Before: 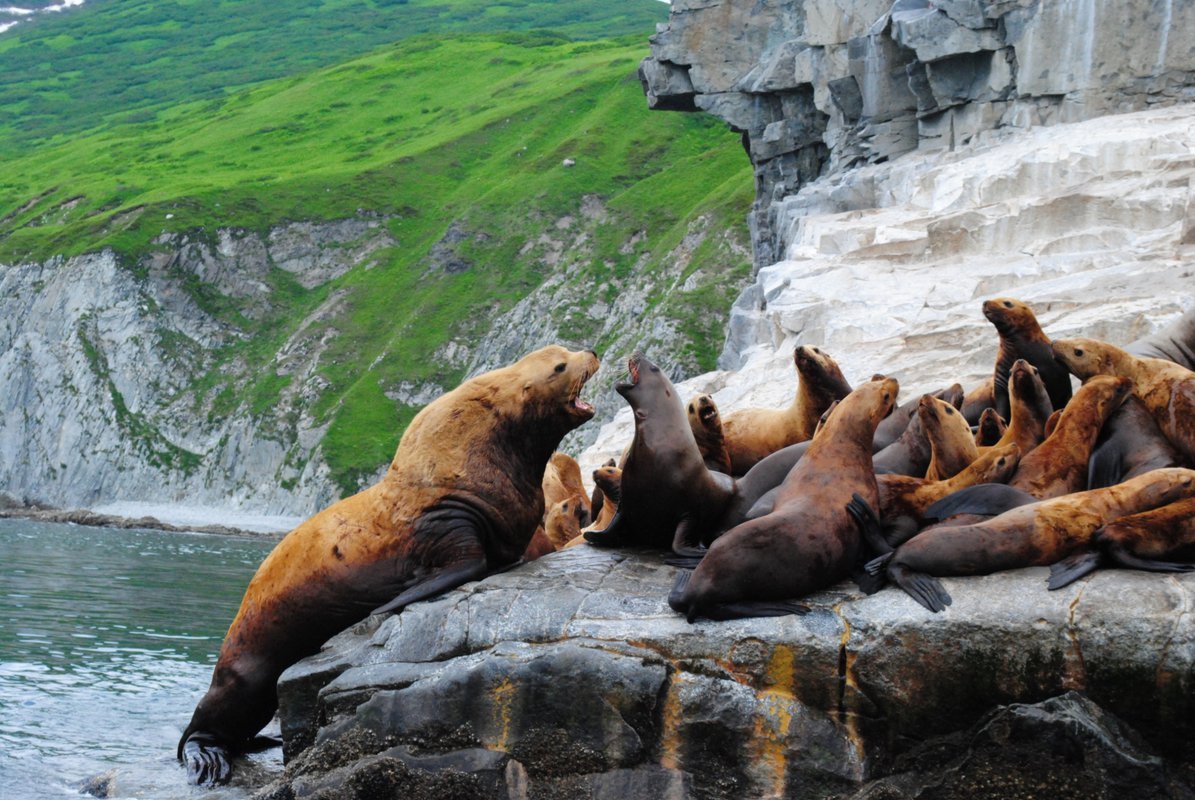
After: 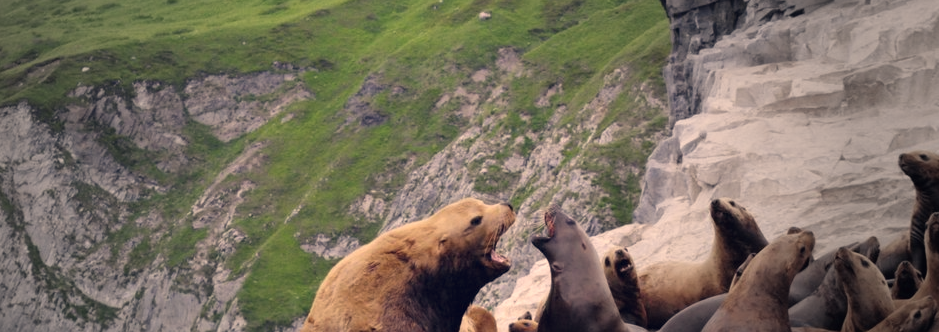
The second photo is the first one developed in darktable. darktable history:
crop: left 7.036%, top 18.398%, right 14.379%, bottom 40.043%
color correction: highlights a* 19.59, highlights b* 27.49, shadows a* 3.46, shadows b* -17.28, saturation 0.73
vignetting: fall-off start 33.76%, fall-off radius 64.94%, brightness -0.575, center (-0.12, -0.002), width/height ratio 0.959
